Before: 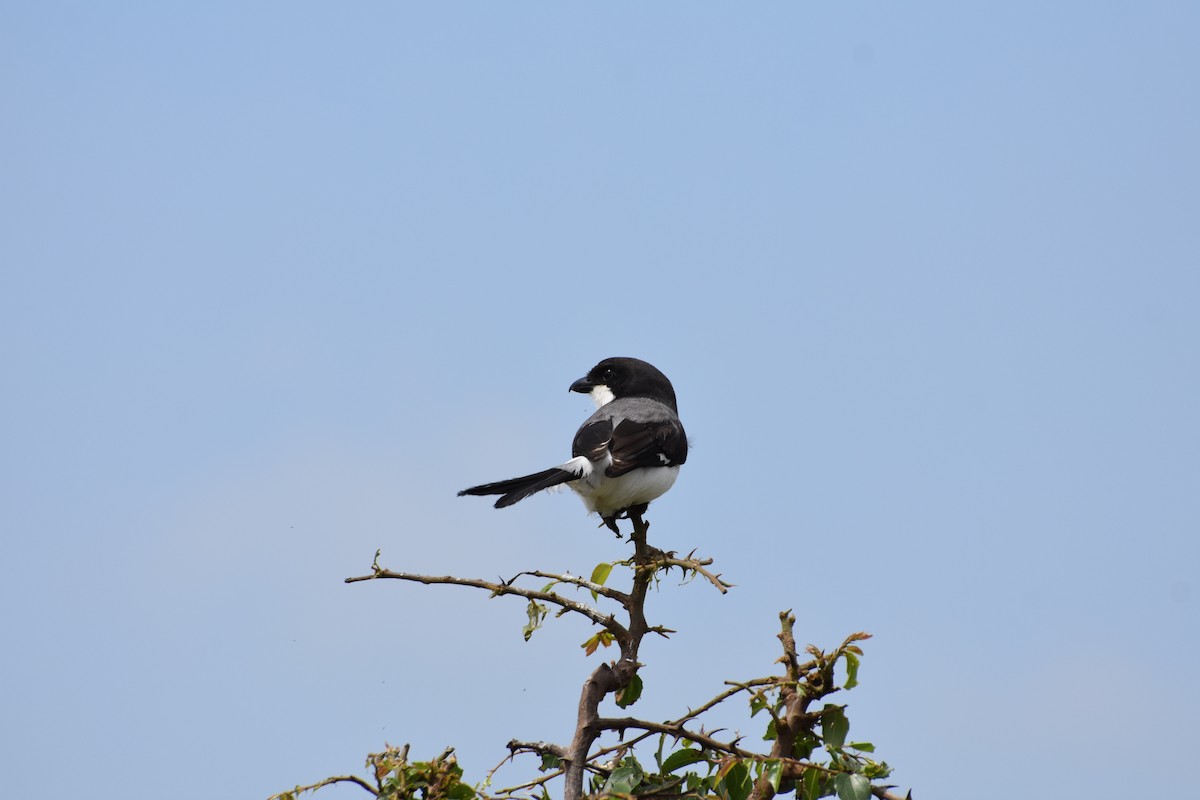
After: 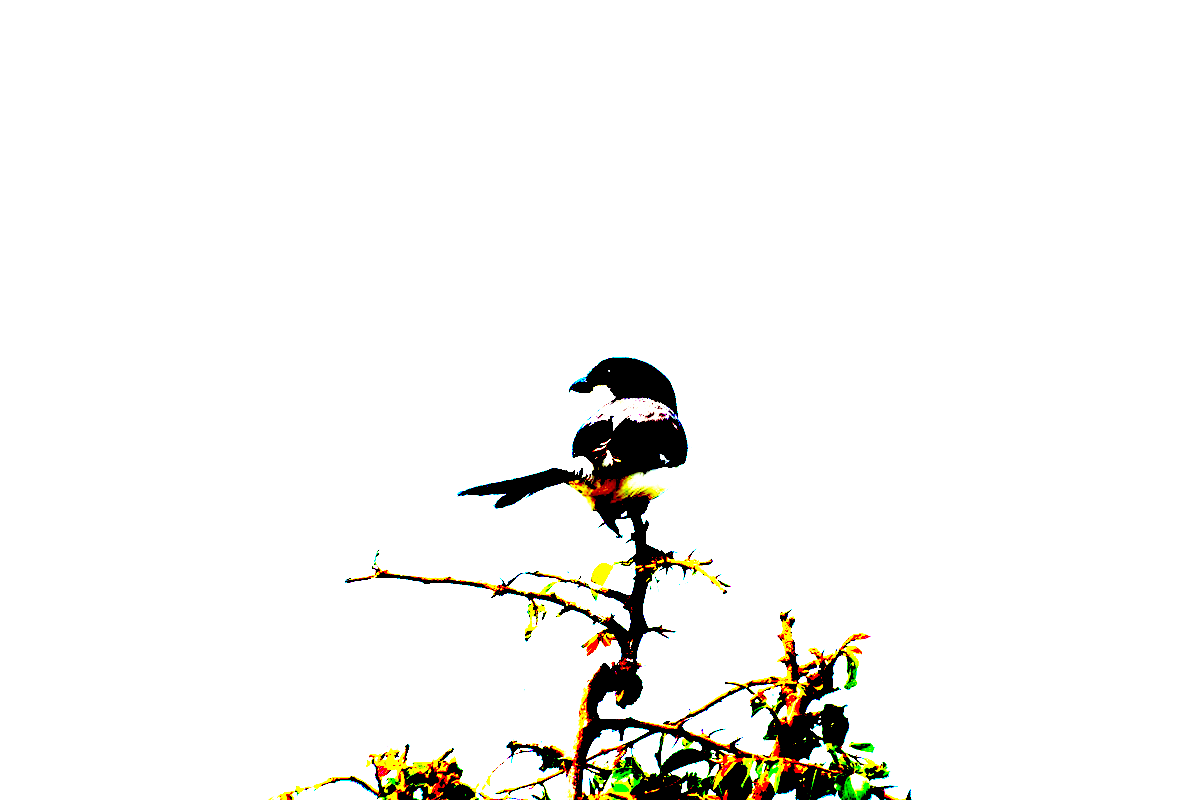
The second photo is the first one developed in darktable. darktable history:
exposure: black level correction 0.099, exposure 2.922 EV, compensate exposure bias true, compensate highlight preservation false
color correction: highlights a* -10.94, highlights b* 9.94, saturation 1.72
